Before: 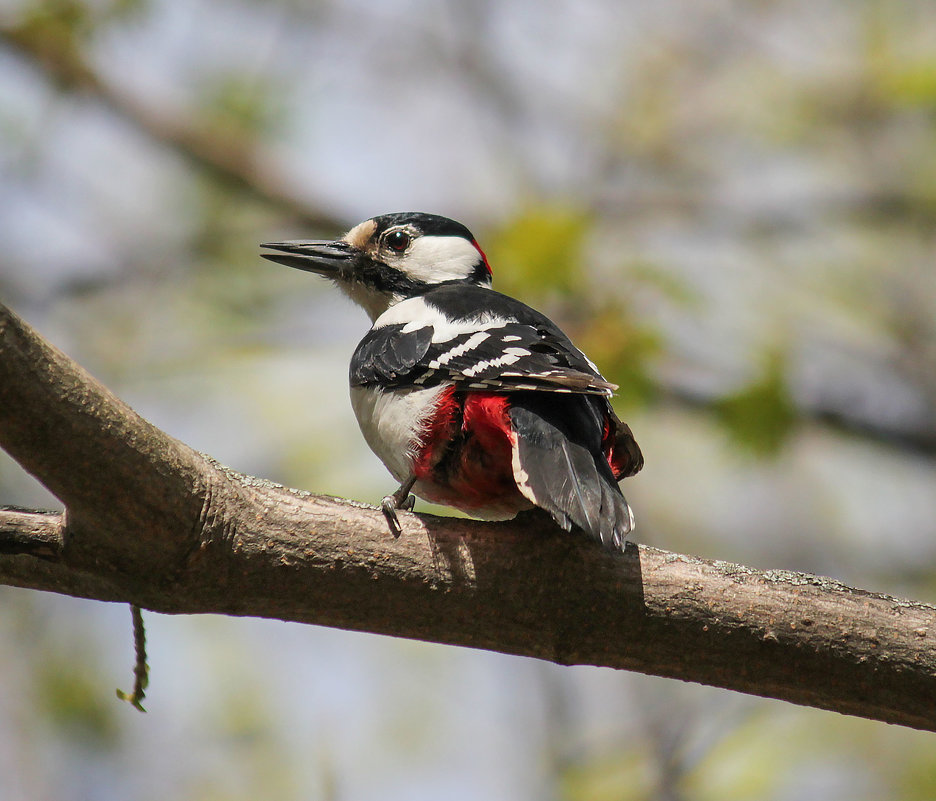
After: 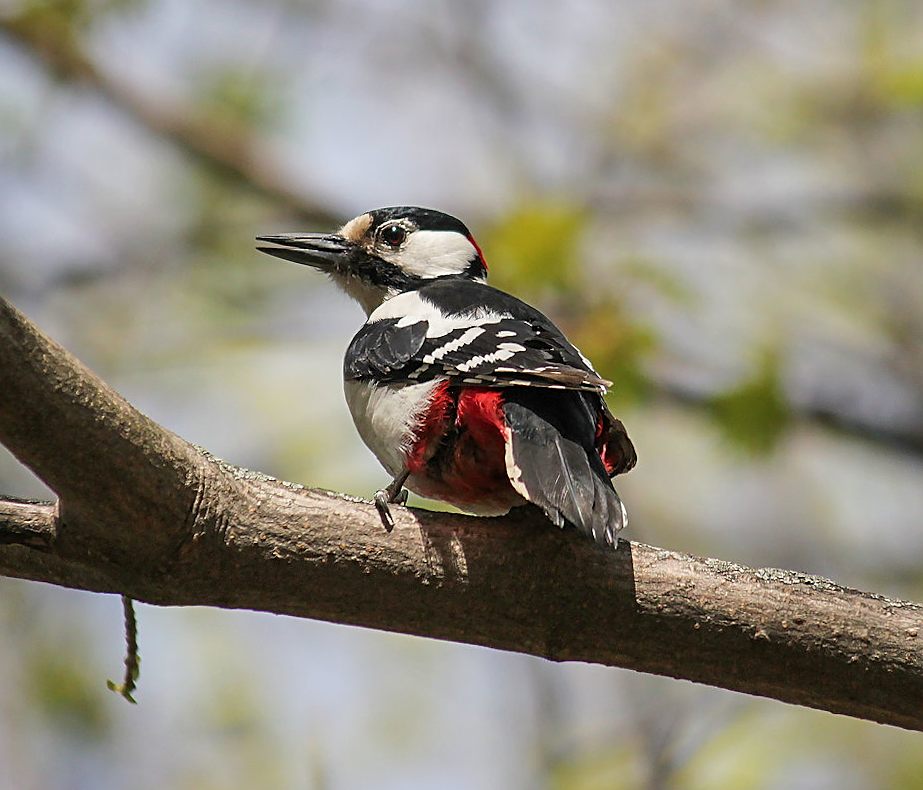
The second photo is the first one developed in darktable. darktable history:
crop and rotate: angle -0.644°
sharpen: on, module defaults
